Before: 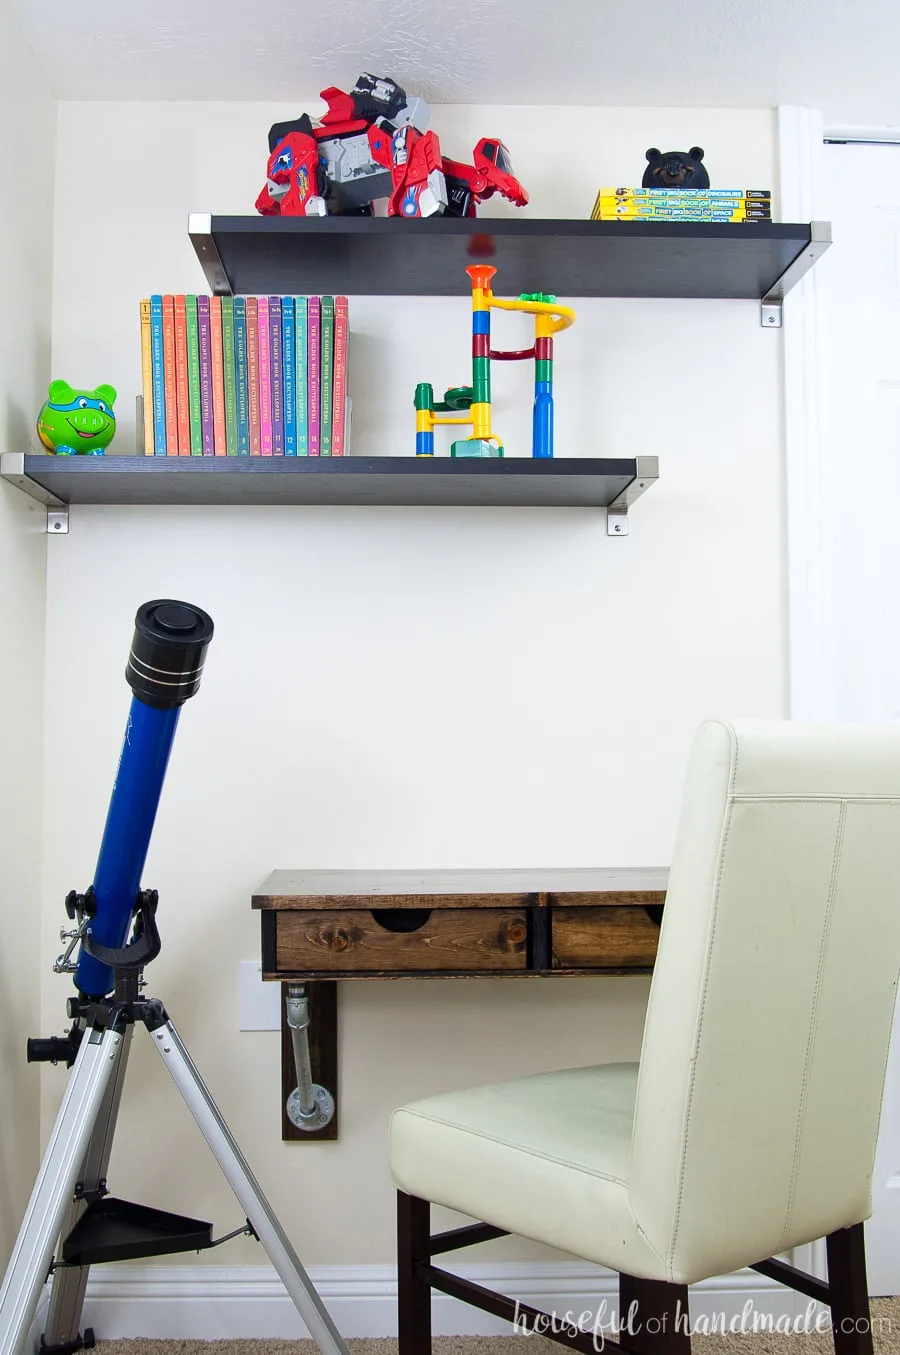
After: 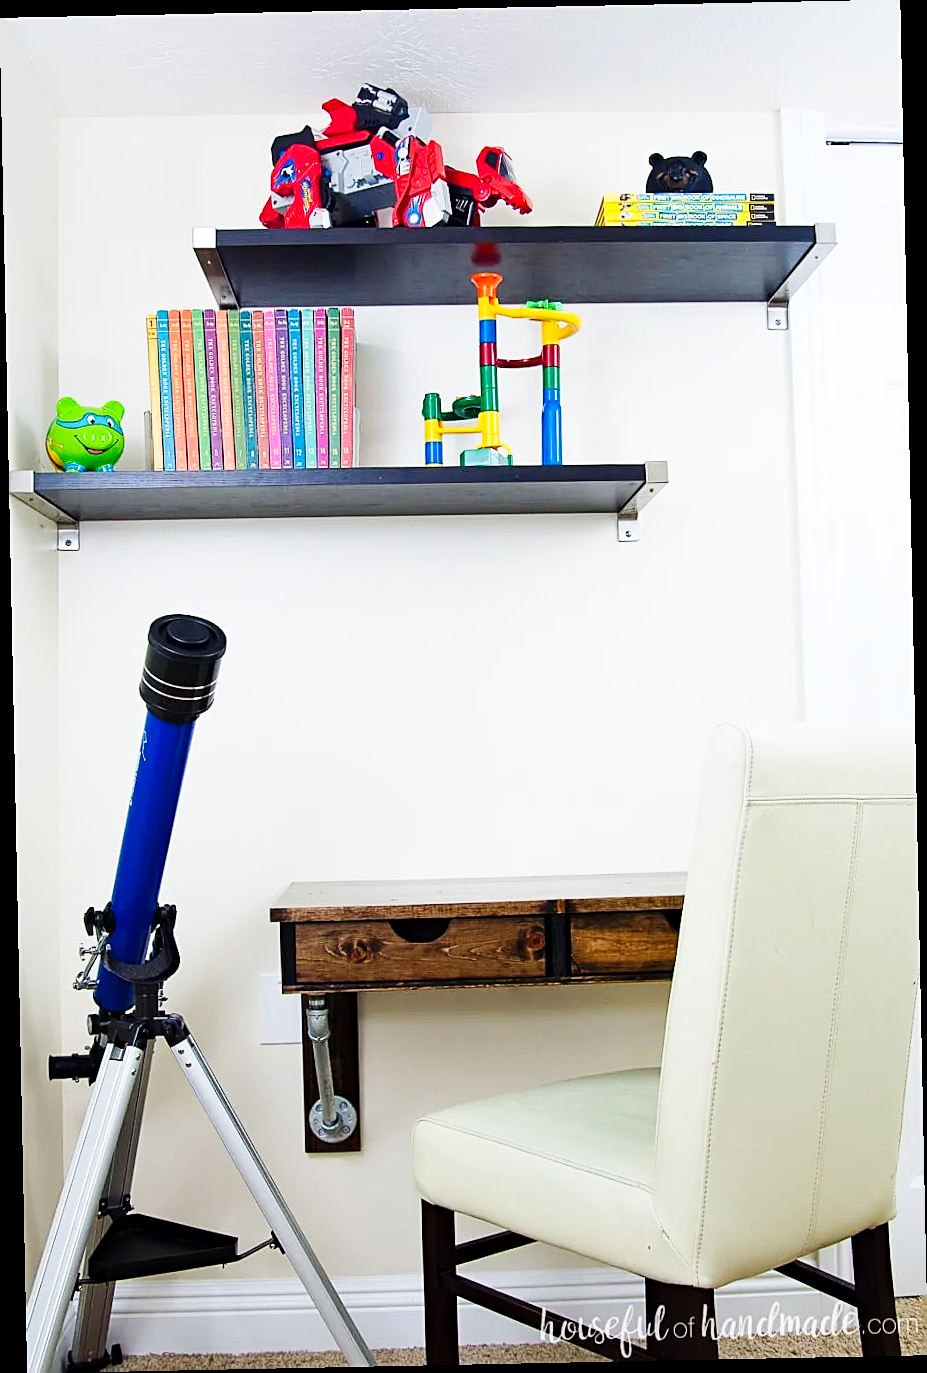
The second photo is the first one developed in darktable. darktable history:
sharpen: on, module defaults
rotate and perspective: rotation -1.17°, automatic cropping off
haze removal: compatibility mode true, adaptive false
base curve: curves: ch0 [(0, 0) (0.032, 0.025) (0.121, 0.166) (0.206, 0.329) (0.605, 0.79) (1, 1)], preserve colors none
